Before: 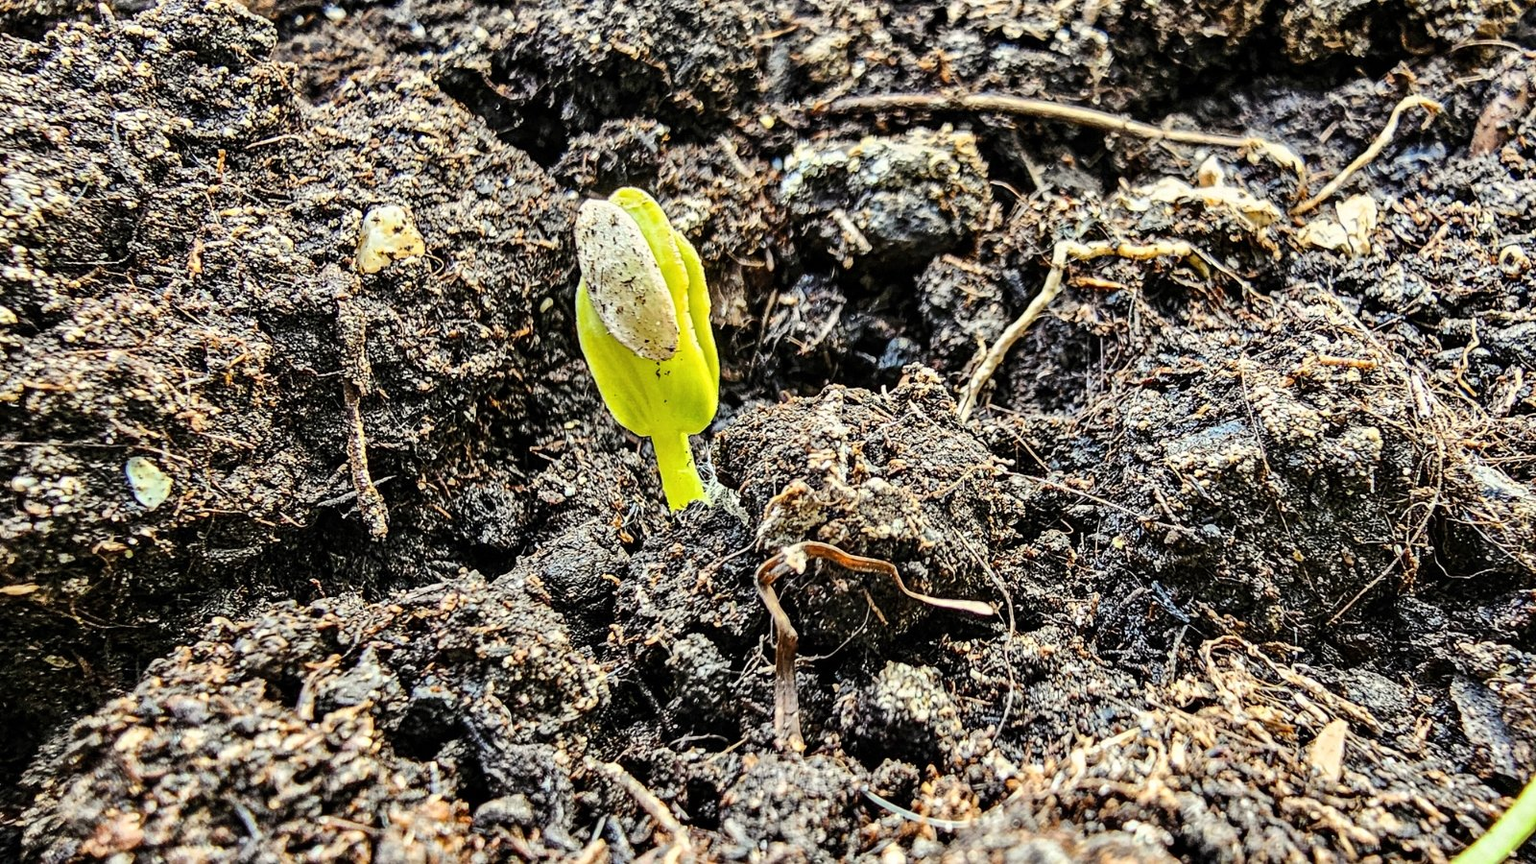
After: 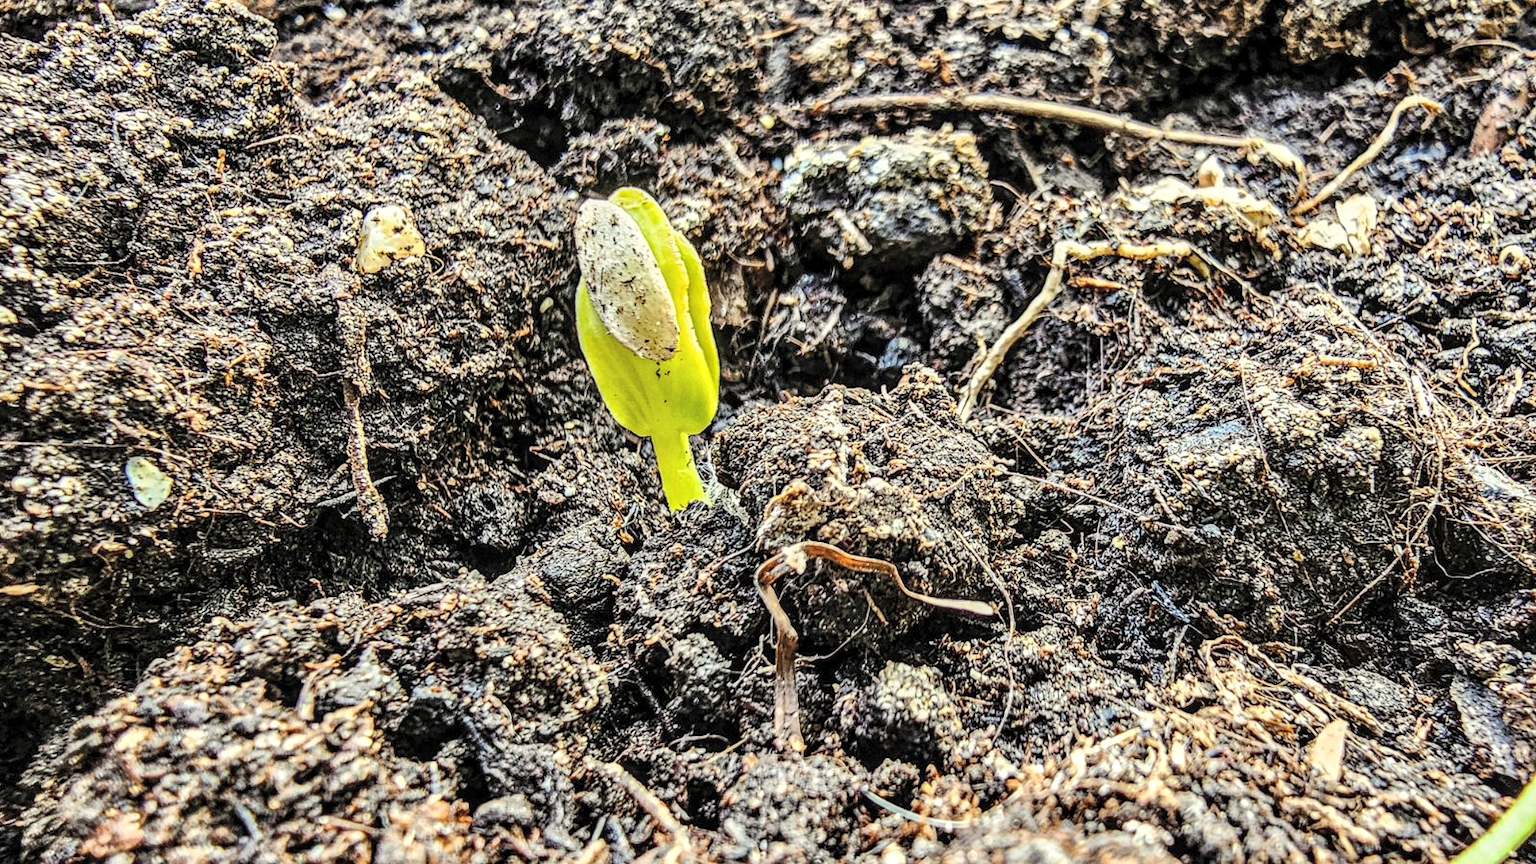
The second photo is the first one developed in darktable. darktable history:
local contrast: detail 130%
contrast brightness saturation: brightness 0.144
